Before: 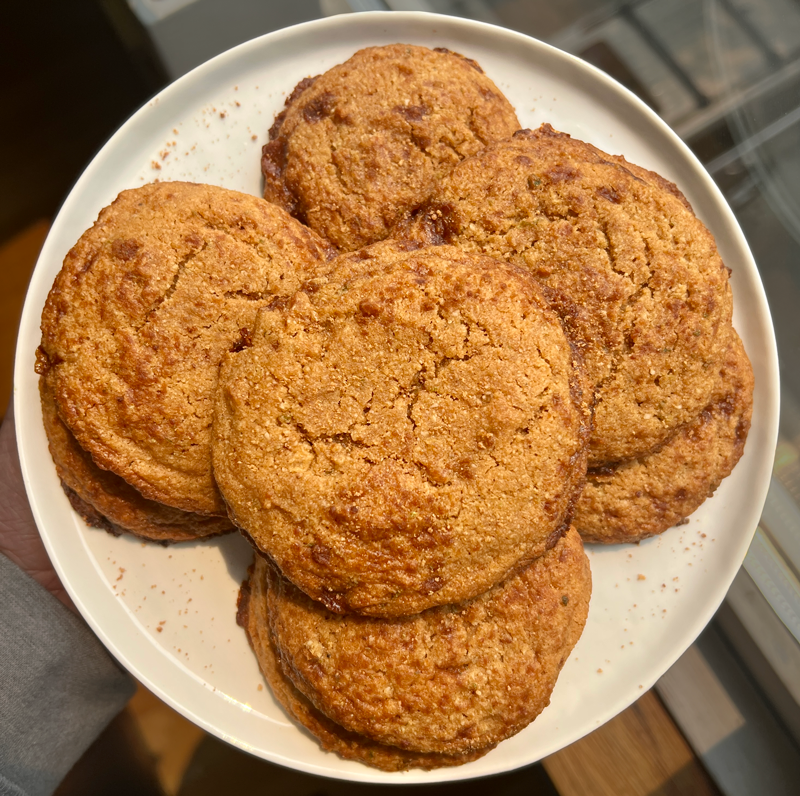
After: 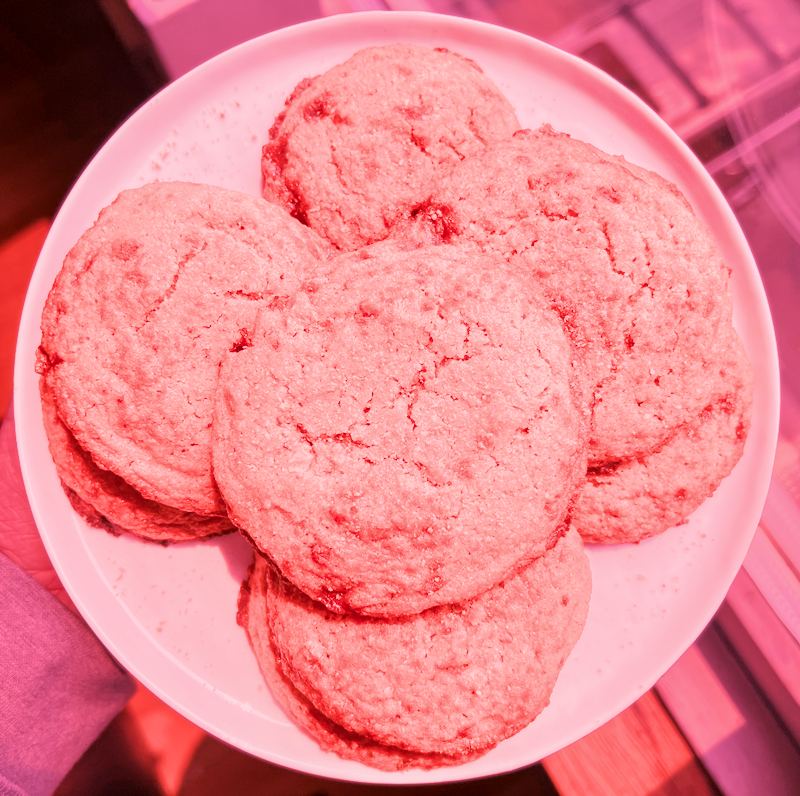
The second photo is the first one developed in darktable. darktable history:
white balance: red 2.672, blue 1.347
filmic rgb "scene-referred default": black relative exposure -7.65 EV, white relative exposure 4.56 EV, hardness 3.61
color balance: mode lift, gamma, gain (sRGB)
color calibration: illuminant custom, x 0.39, y 0.405, temperature 3927.1 K
local contrast: highlights 100%, shadows 100%, detail 120%, midtone range 0.2
color zones: curves: ch0 [(0, 0.613) (0.01, 0.613) (0.245, 0.448) (0.498, 0.529) (0.642, 0.665) (0.879, 0.777) (0.99, 0.613)]; ch1 [(0.198, 0.374) (0.75, 0.5)], mix -121.96%
color balance rgb "1": shadows lift › hue 87.51°, highlights gain › chroma 4.8%, highlights gain › hue 63.14°, global offset › chroma 0.06%, global offset › hue 102.71°, linear chroma grading › global chroma 0.5%
